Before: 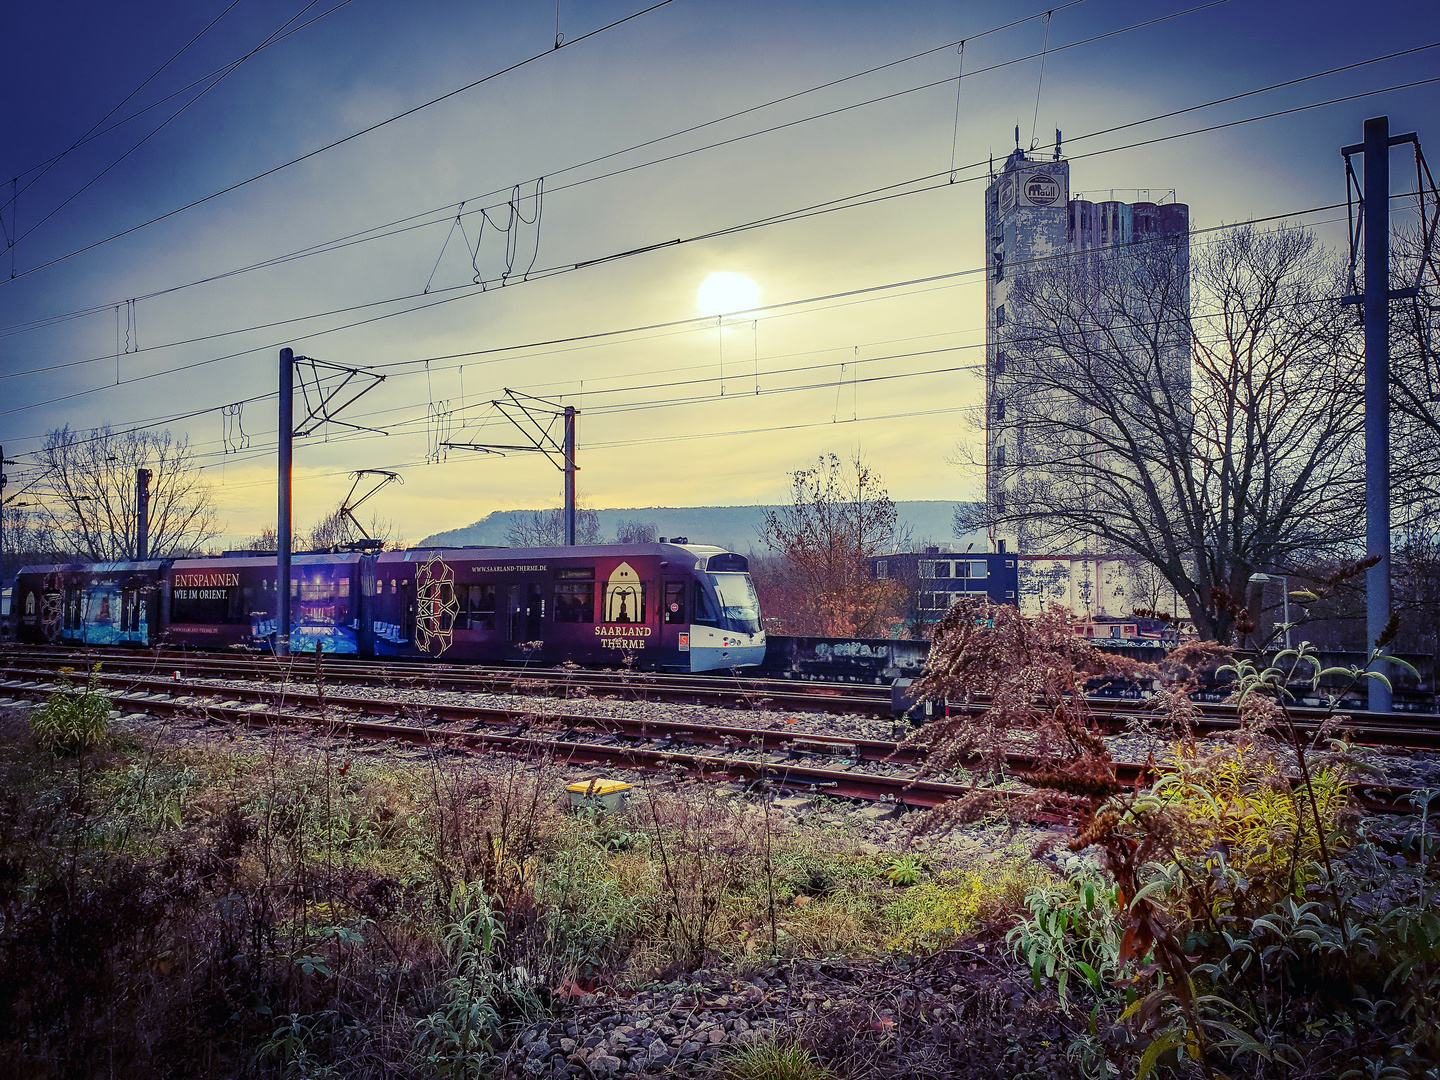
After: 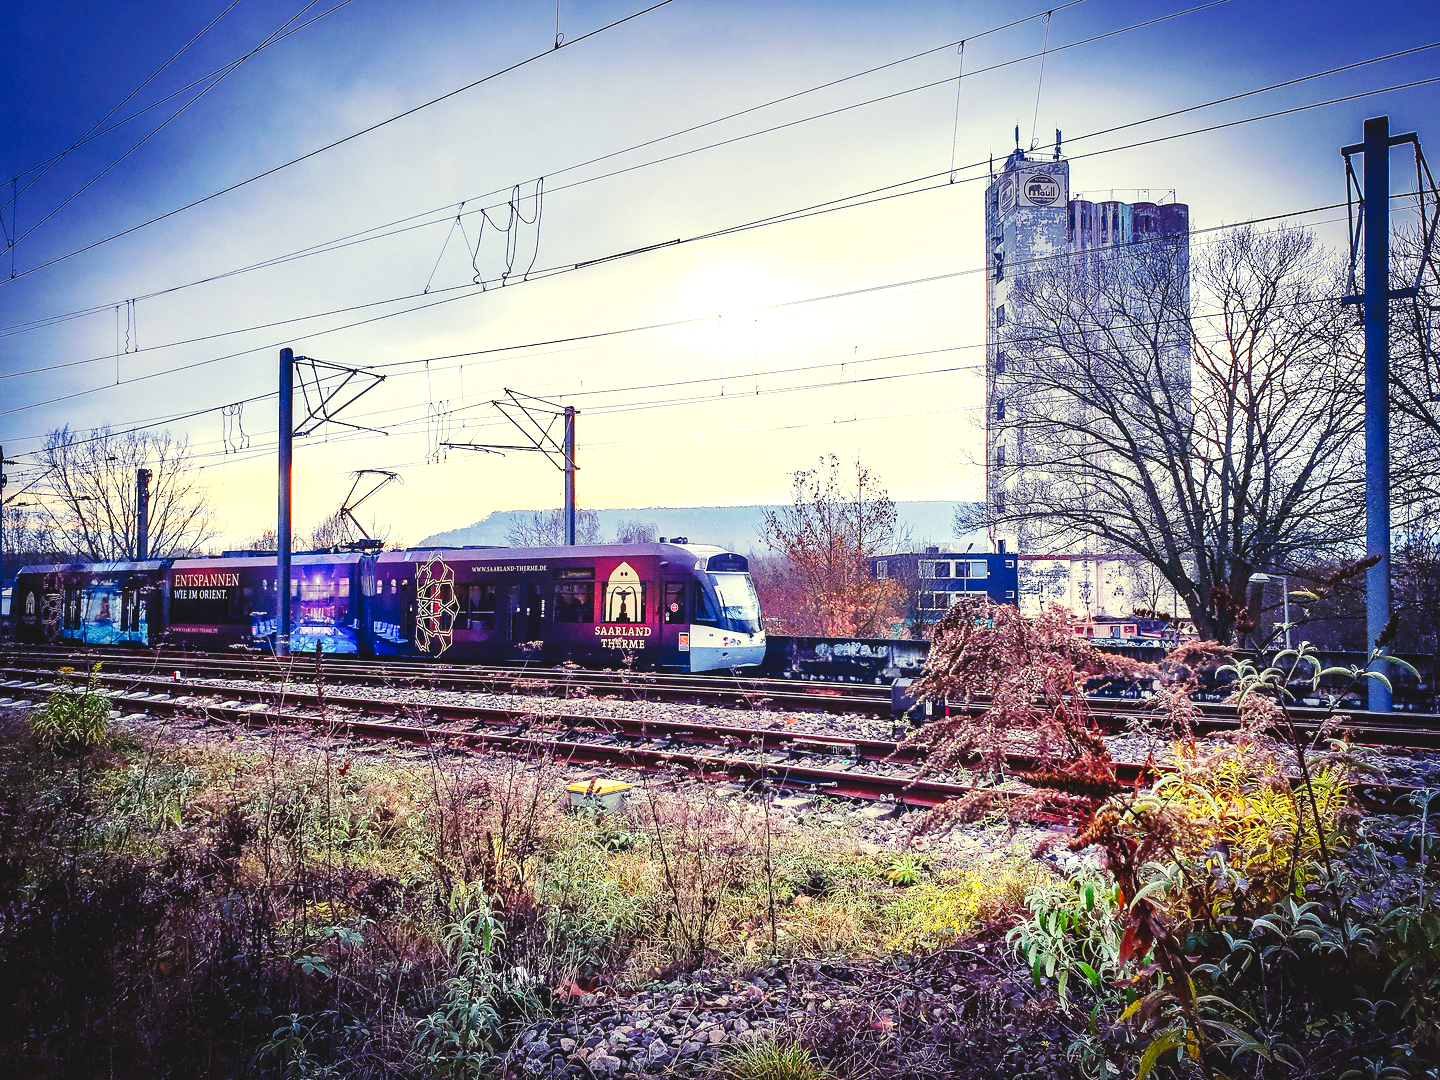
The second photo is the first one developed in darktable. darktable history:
exposure: black level correction 0, exposure 0.9 EV, compensate highlight preservation false
tone curve: curves: ch0 [(0, 0) (0.003, 0.077) (0.011, 0.078) (0.025, 0.078) (0.044, 0.08) (0.069, 0.088) (0.1, 0.102) (0.136, 0.12) (0.177, 0.148) (0.224, 0.191) (0.277, 0.261) (0.335, 0.335) (0.399, 0.419) (0.468, 0.522) (0.543, 0.611) (0.623, 0.702) (0.709, 0.779) (0.801, 0.855) (0.898, 0.918) (1, 1)], preserve colors none
